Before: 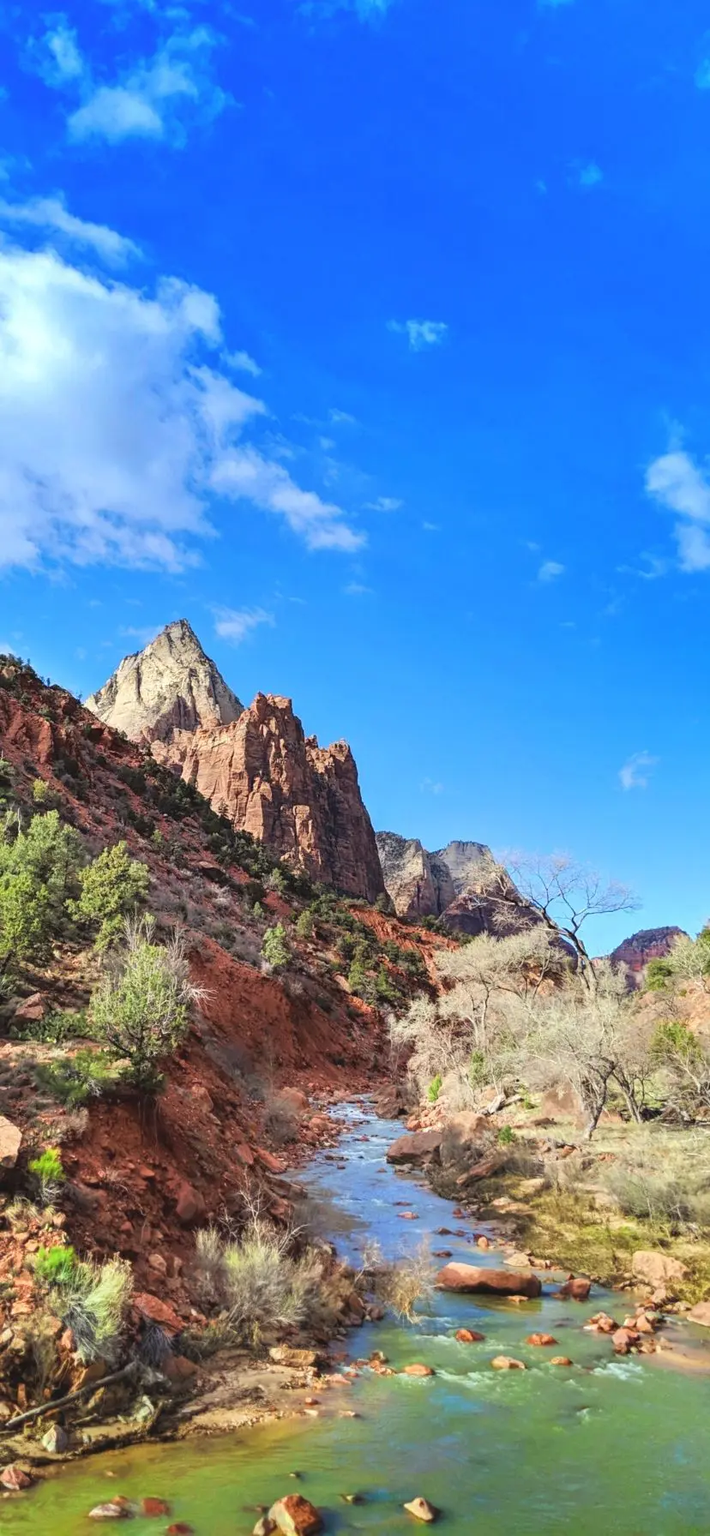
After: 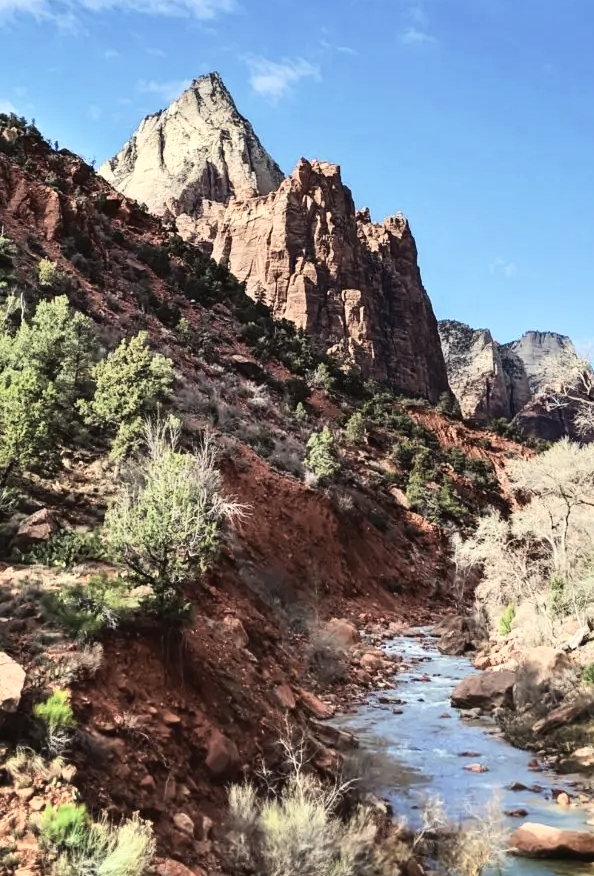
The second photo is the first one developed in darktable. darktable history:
contrast brightness saturation: contrast 0.254, saturation -0.313
color balance rgb: highlights gain › luminance 6.612%, highlights gain › chroma 1.953%, highlights gain › hue 90.46°, perceptual saturation grading › global saturation 0.98%
levels: white 99.9%
crop: top 36.323%, right 28.15%, bottom 14.749%
